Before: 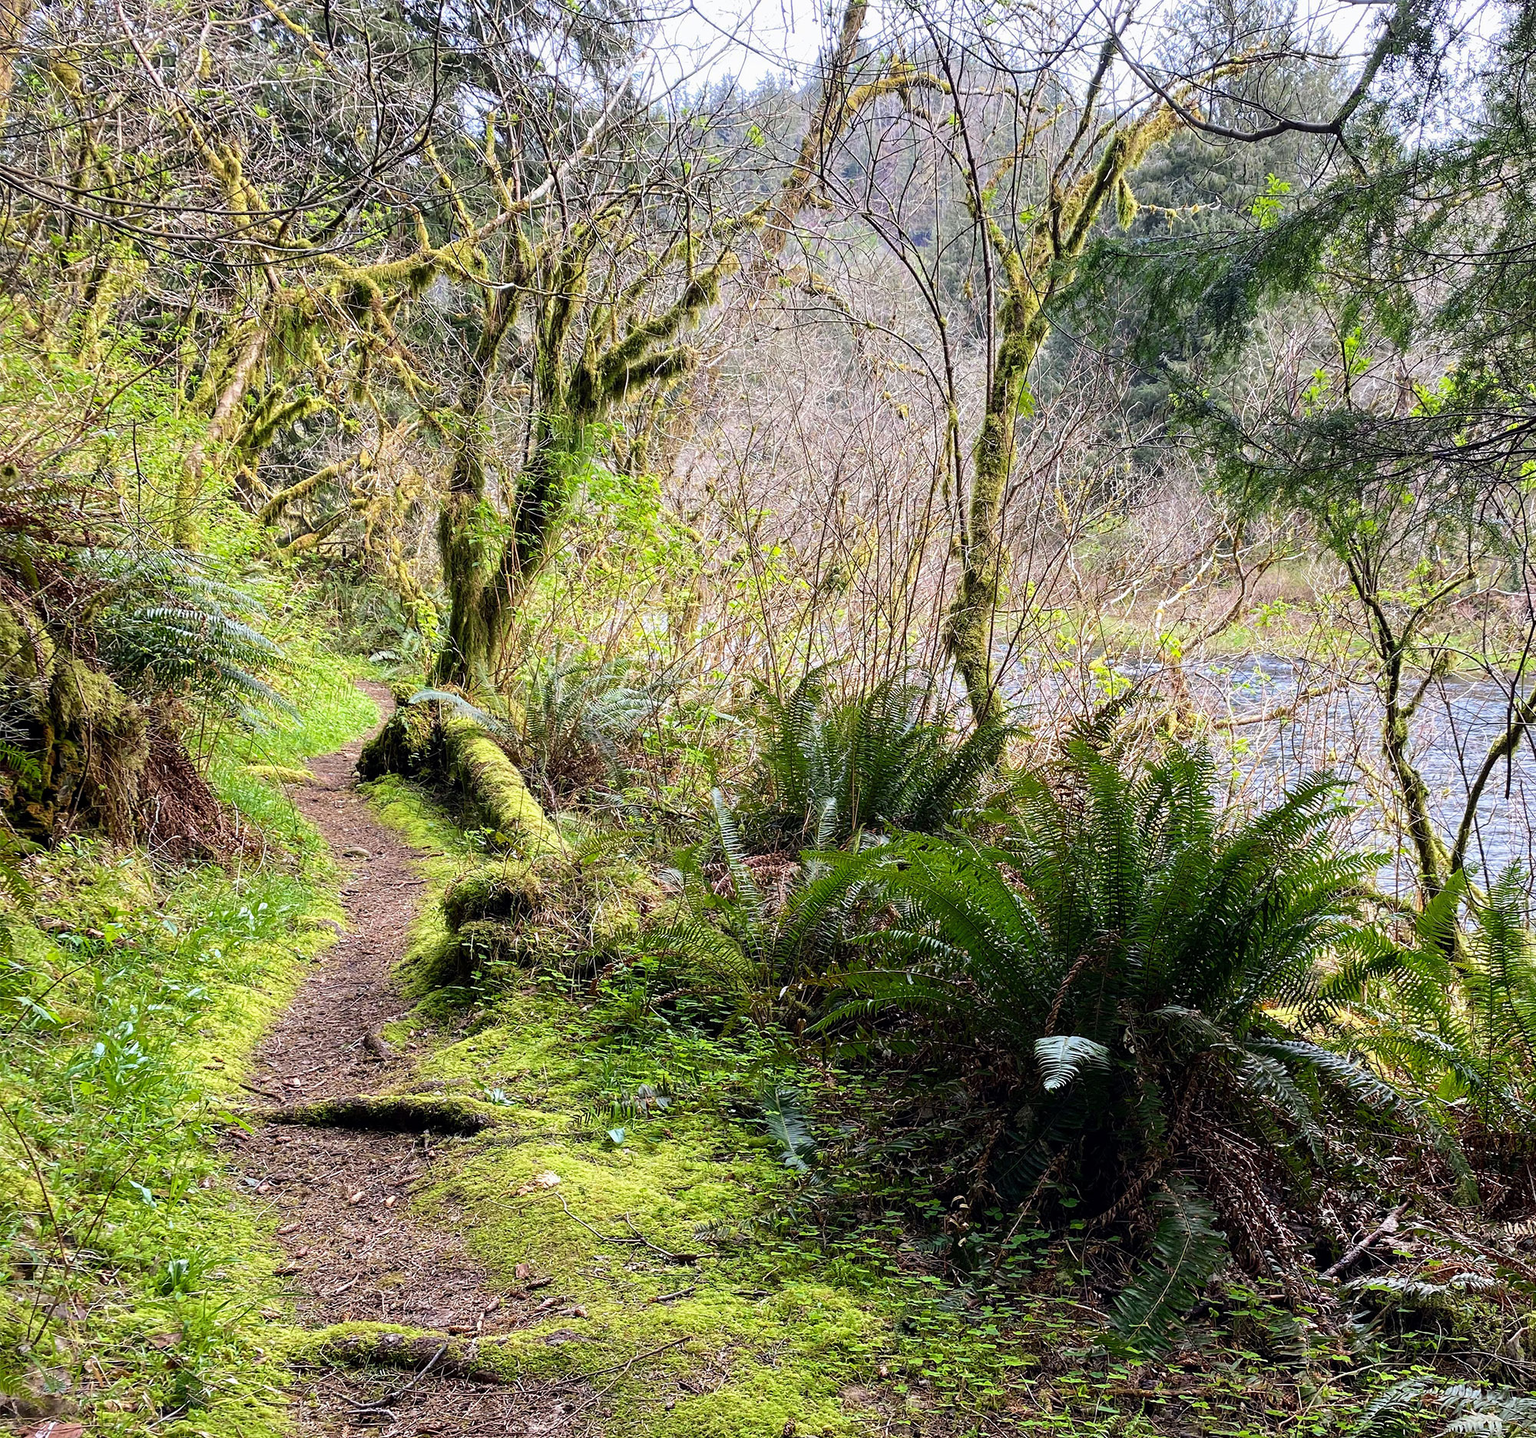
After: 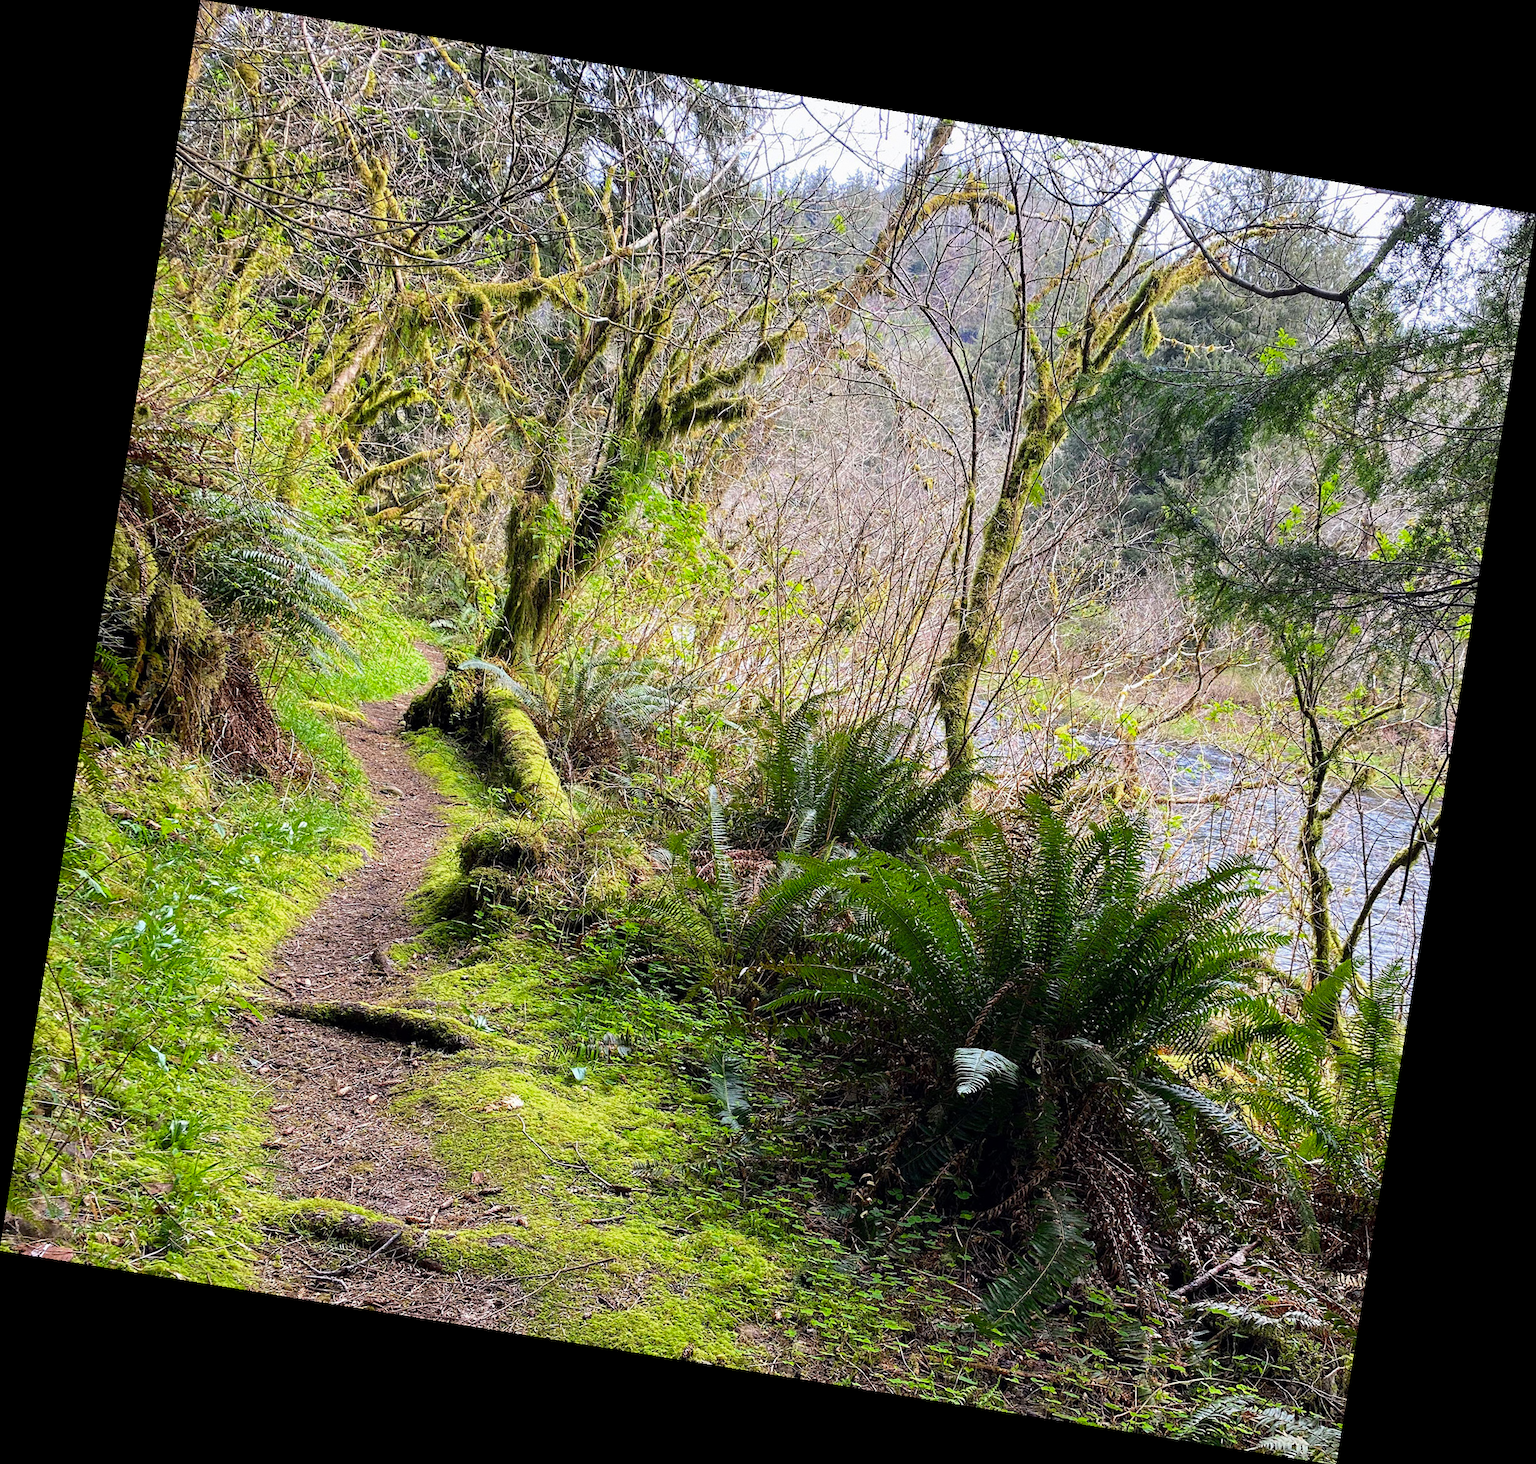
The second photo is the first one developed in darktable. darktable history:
grain: coarseness 0.09 ISO, strength 40%
vibrance: vibrance 60%
rotate and perspective: rotation 9.12°, automatic cropping off
